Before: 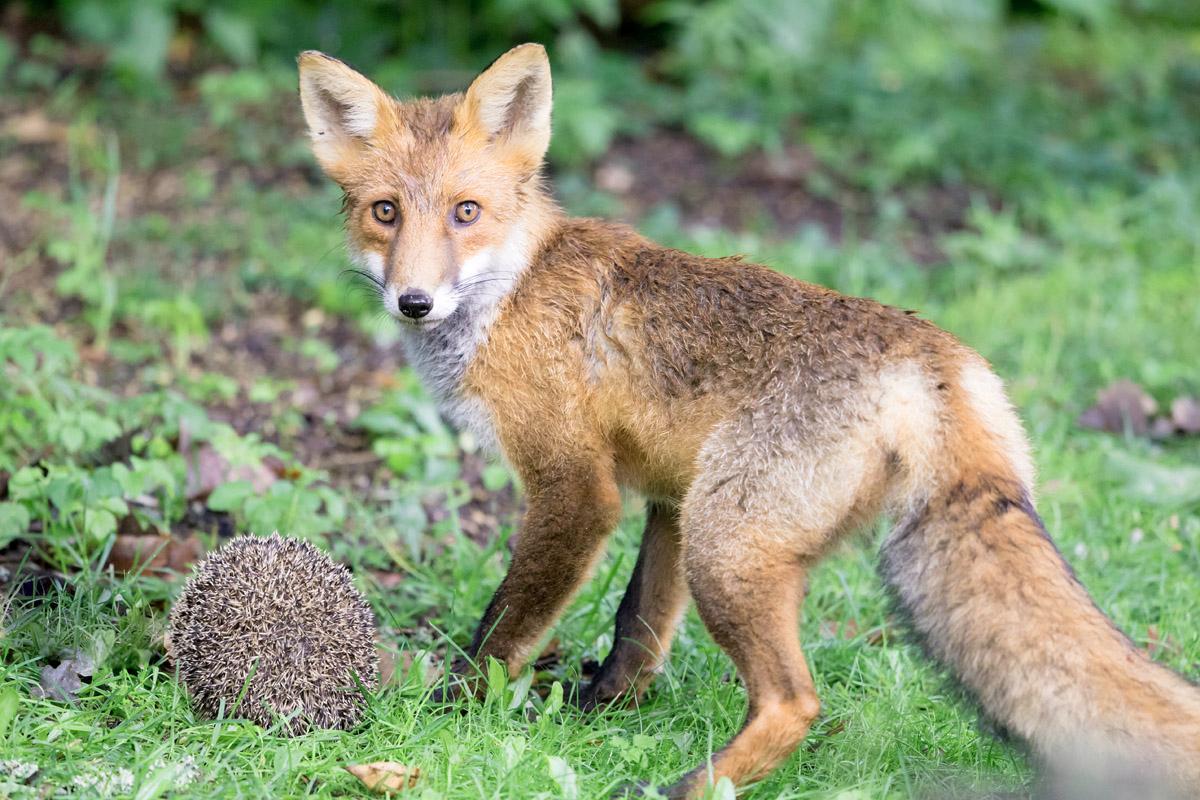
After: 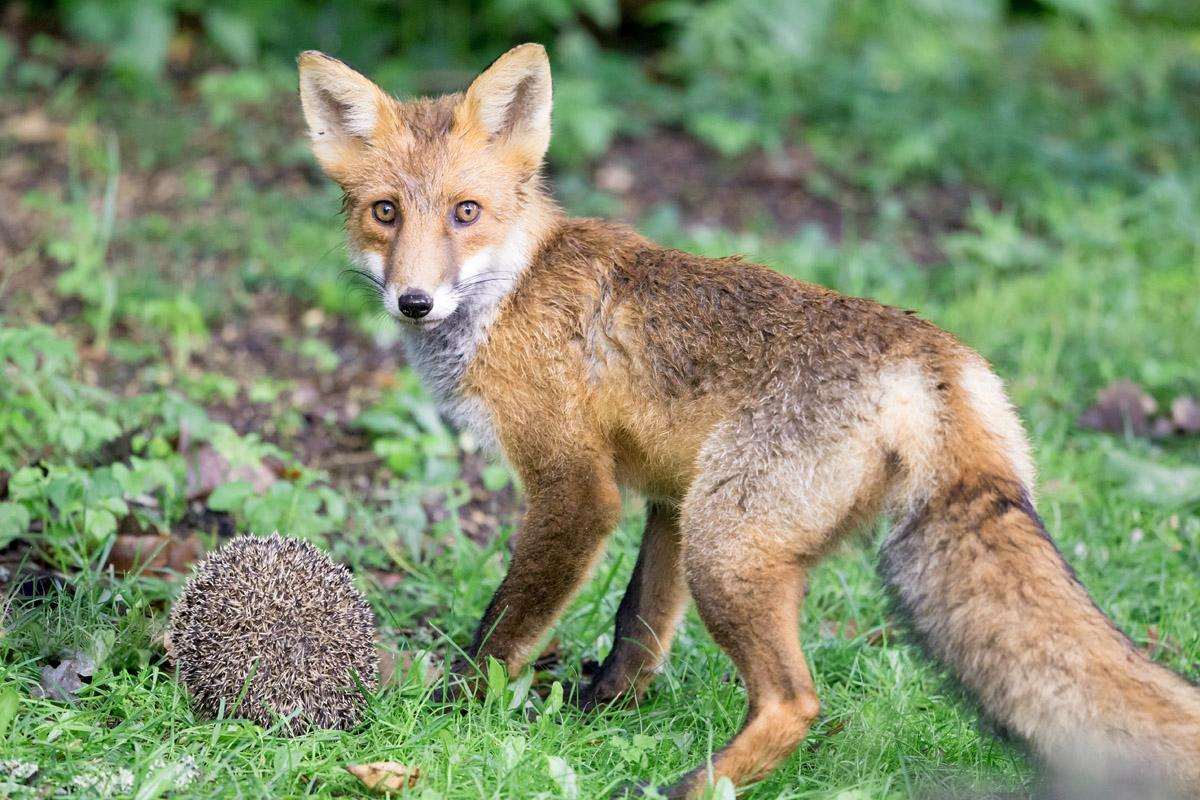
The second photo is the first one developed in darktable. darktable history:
shadows and highlights: shadows 30.63, highlights -62.69, soften with gaussian
